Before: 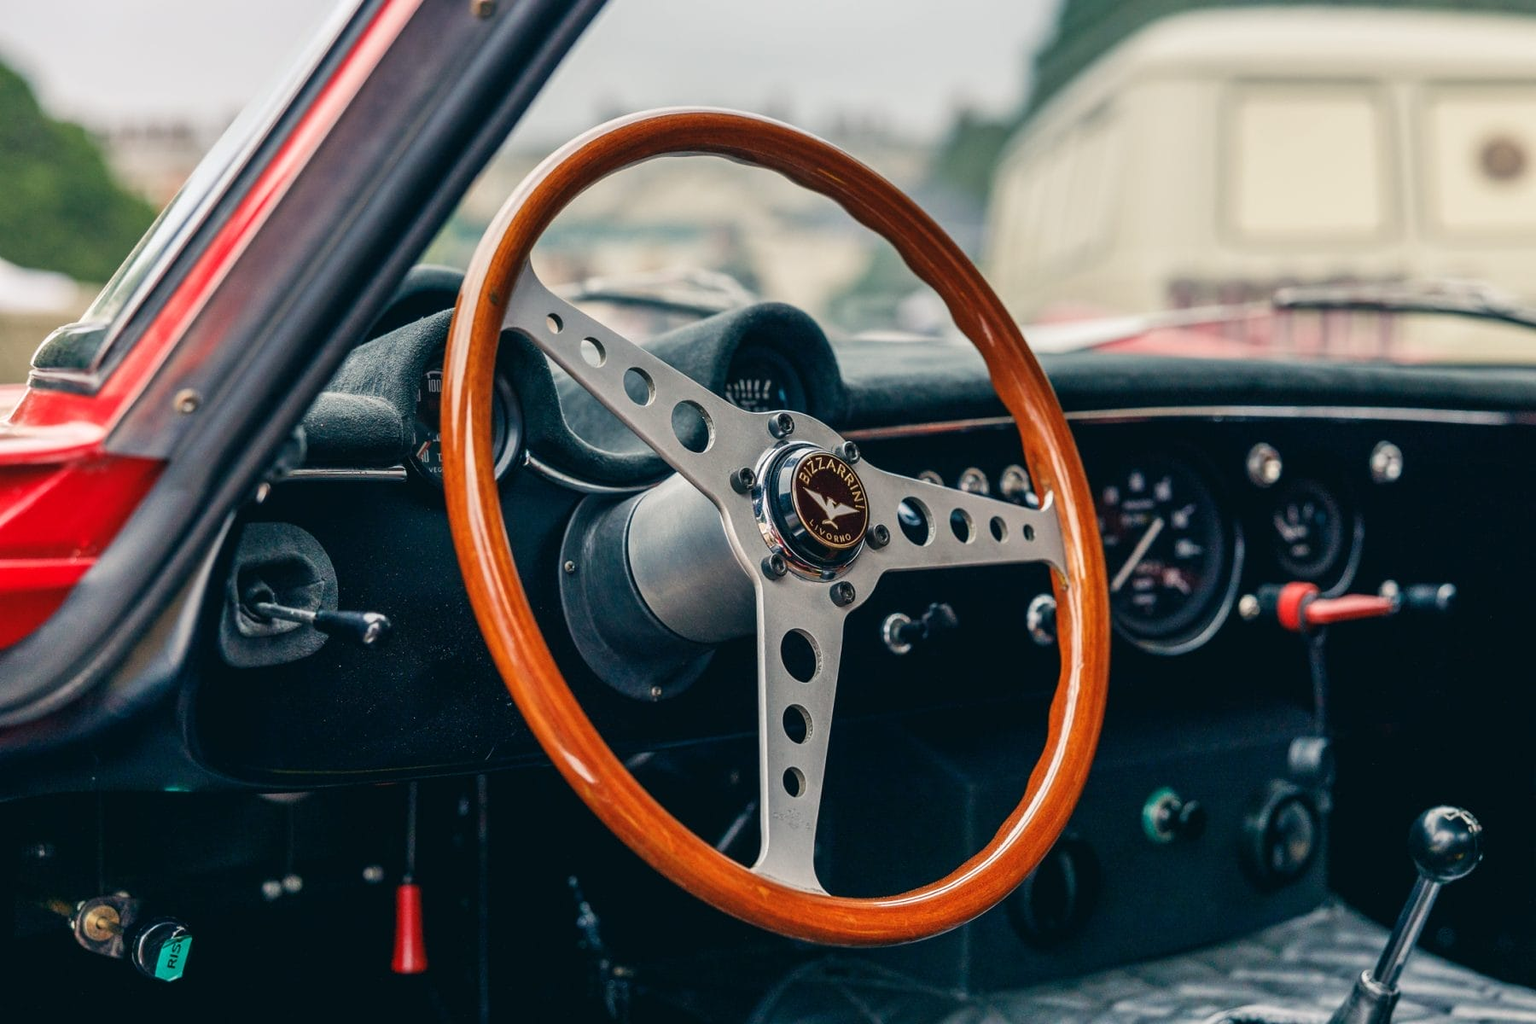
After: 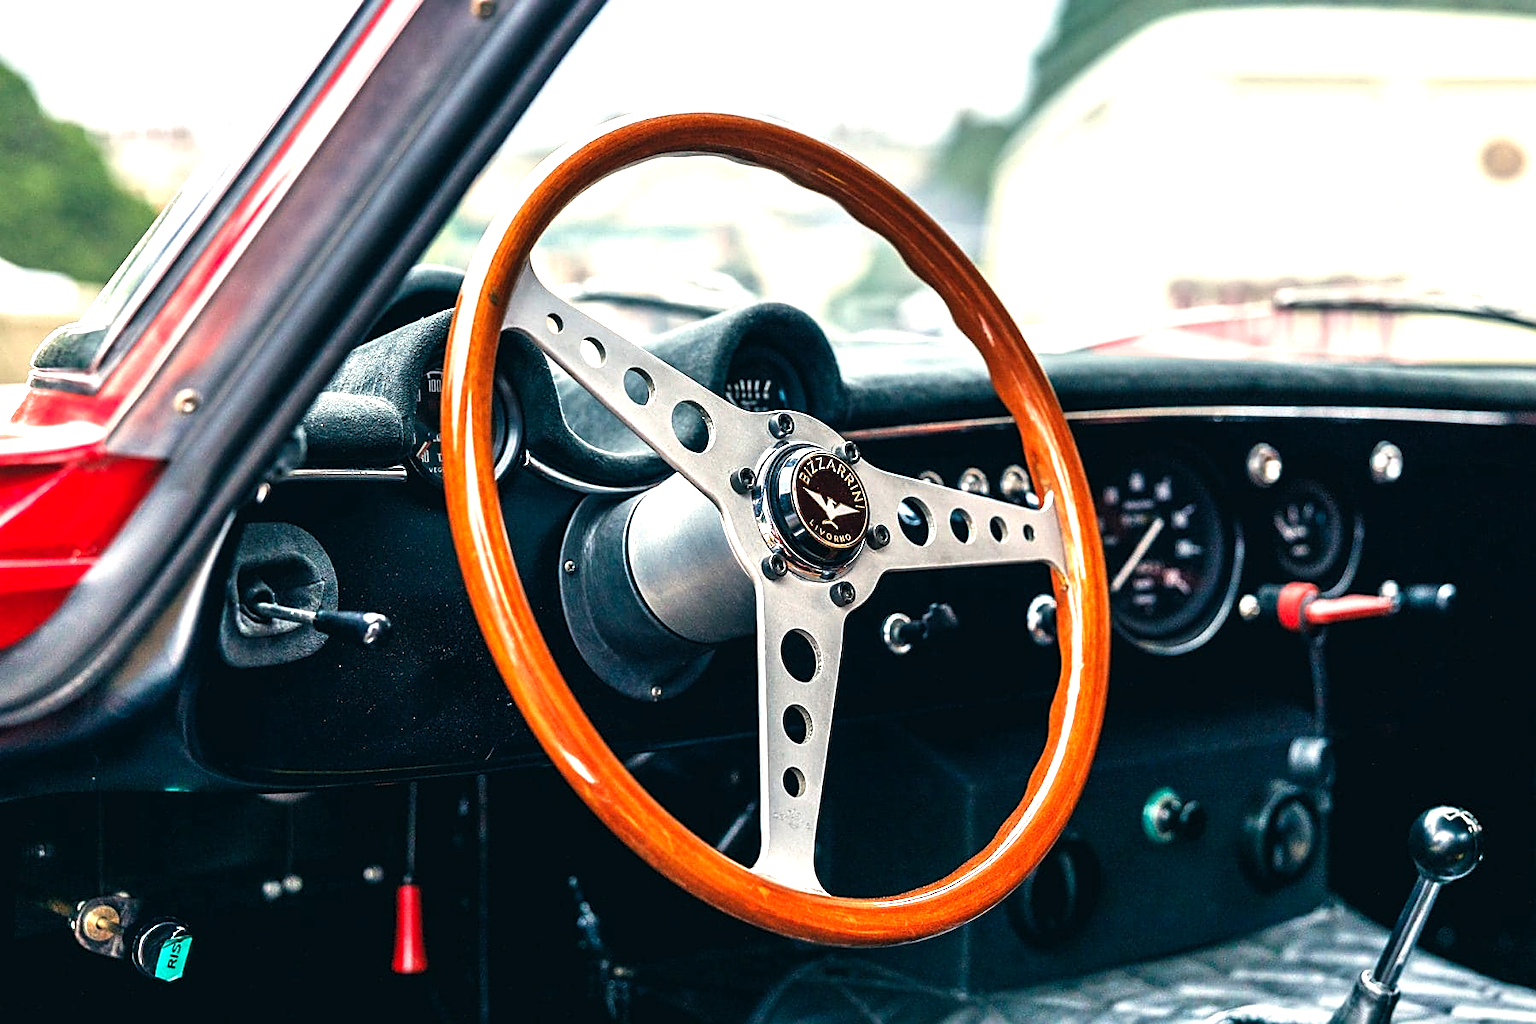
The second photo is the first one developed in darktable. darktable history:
levels: levels [0.012, 0.367, 0.697]
sharpen: on, module defaults
